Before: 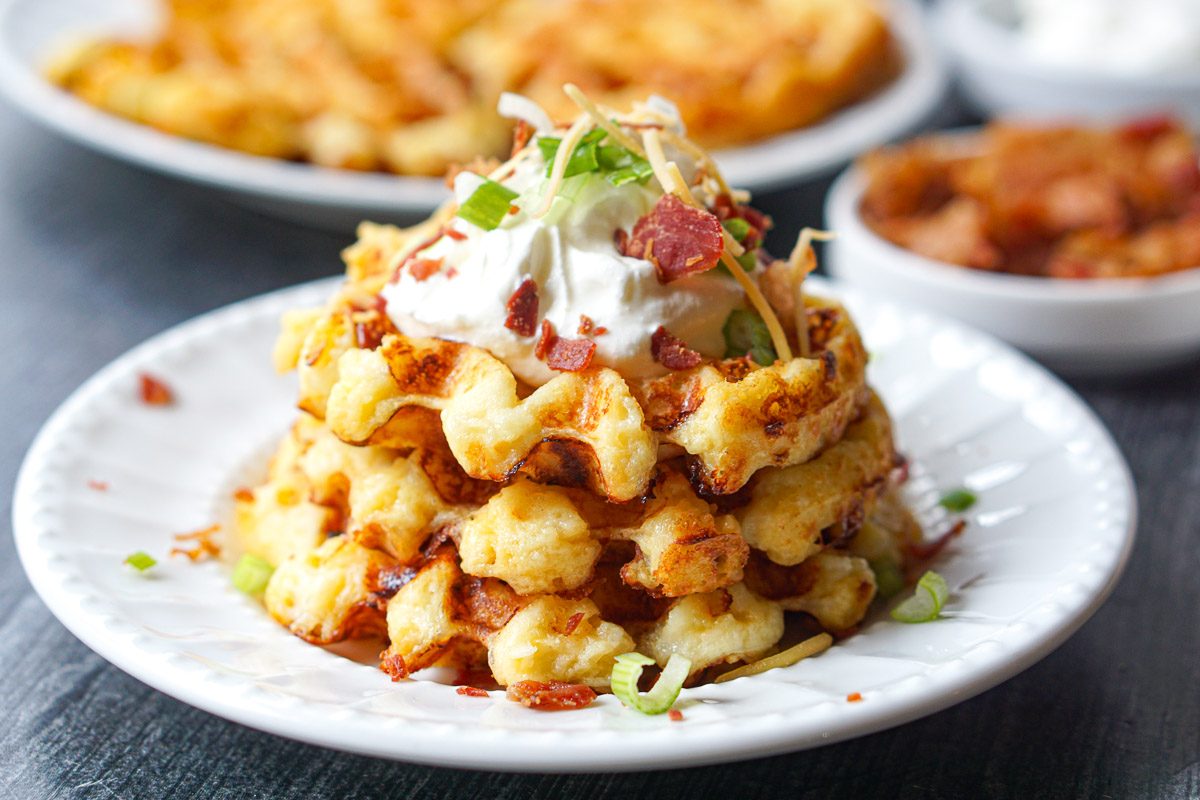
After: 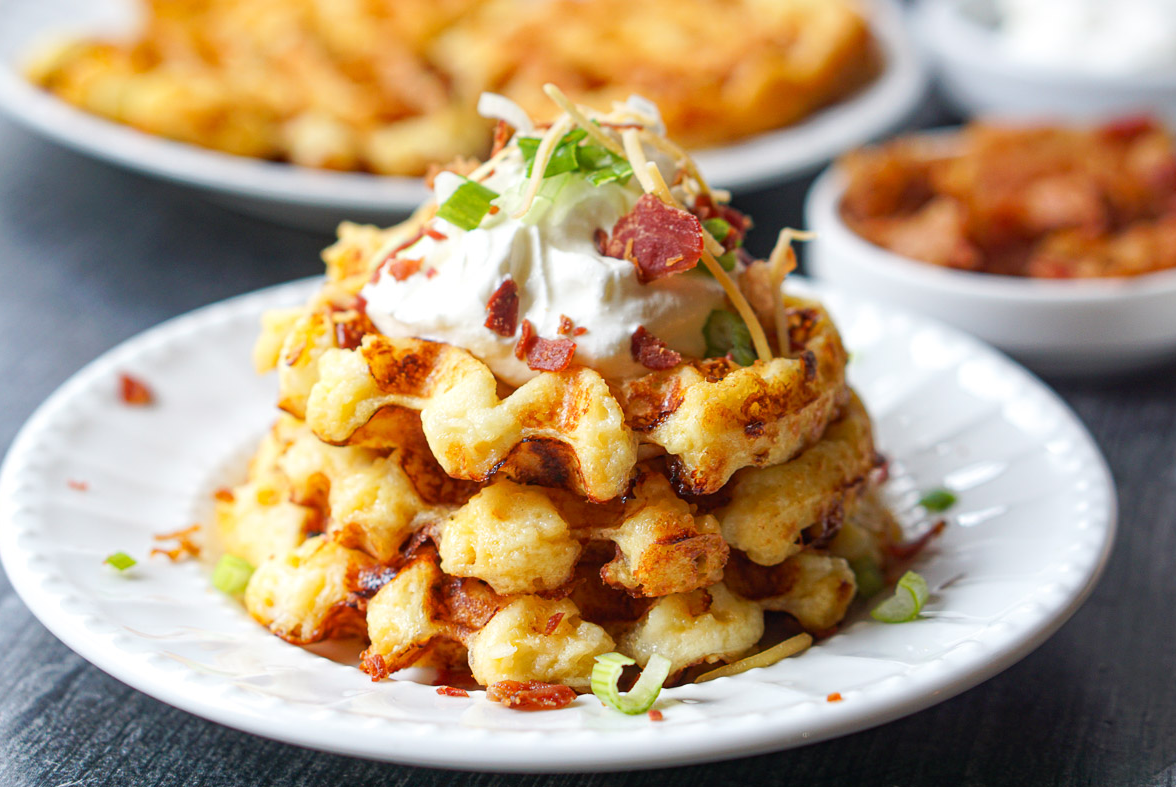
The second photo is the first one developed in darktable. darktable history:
crop: left 1.67%, right 0.283%, bottom 1.526%
